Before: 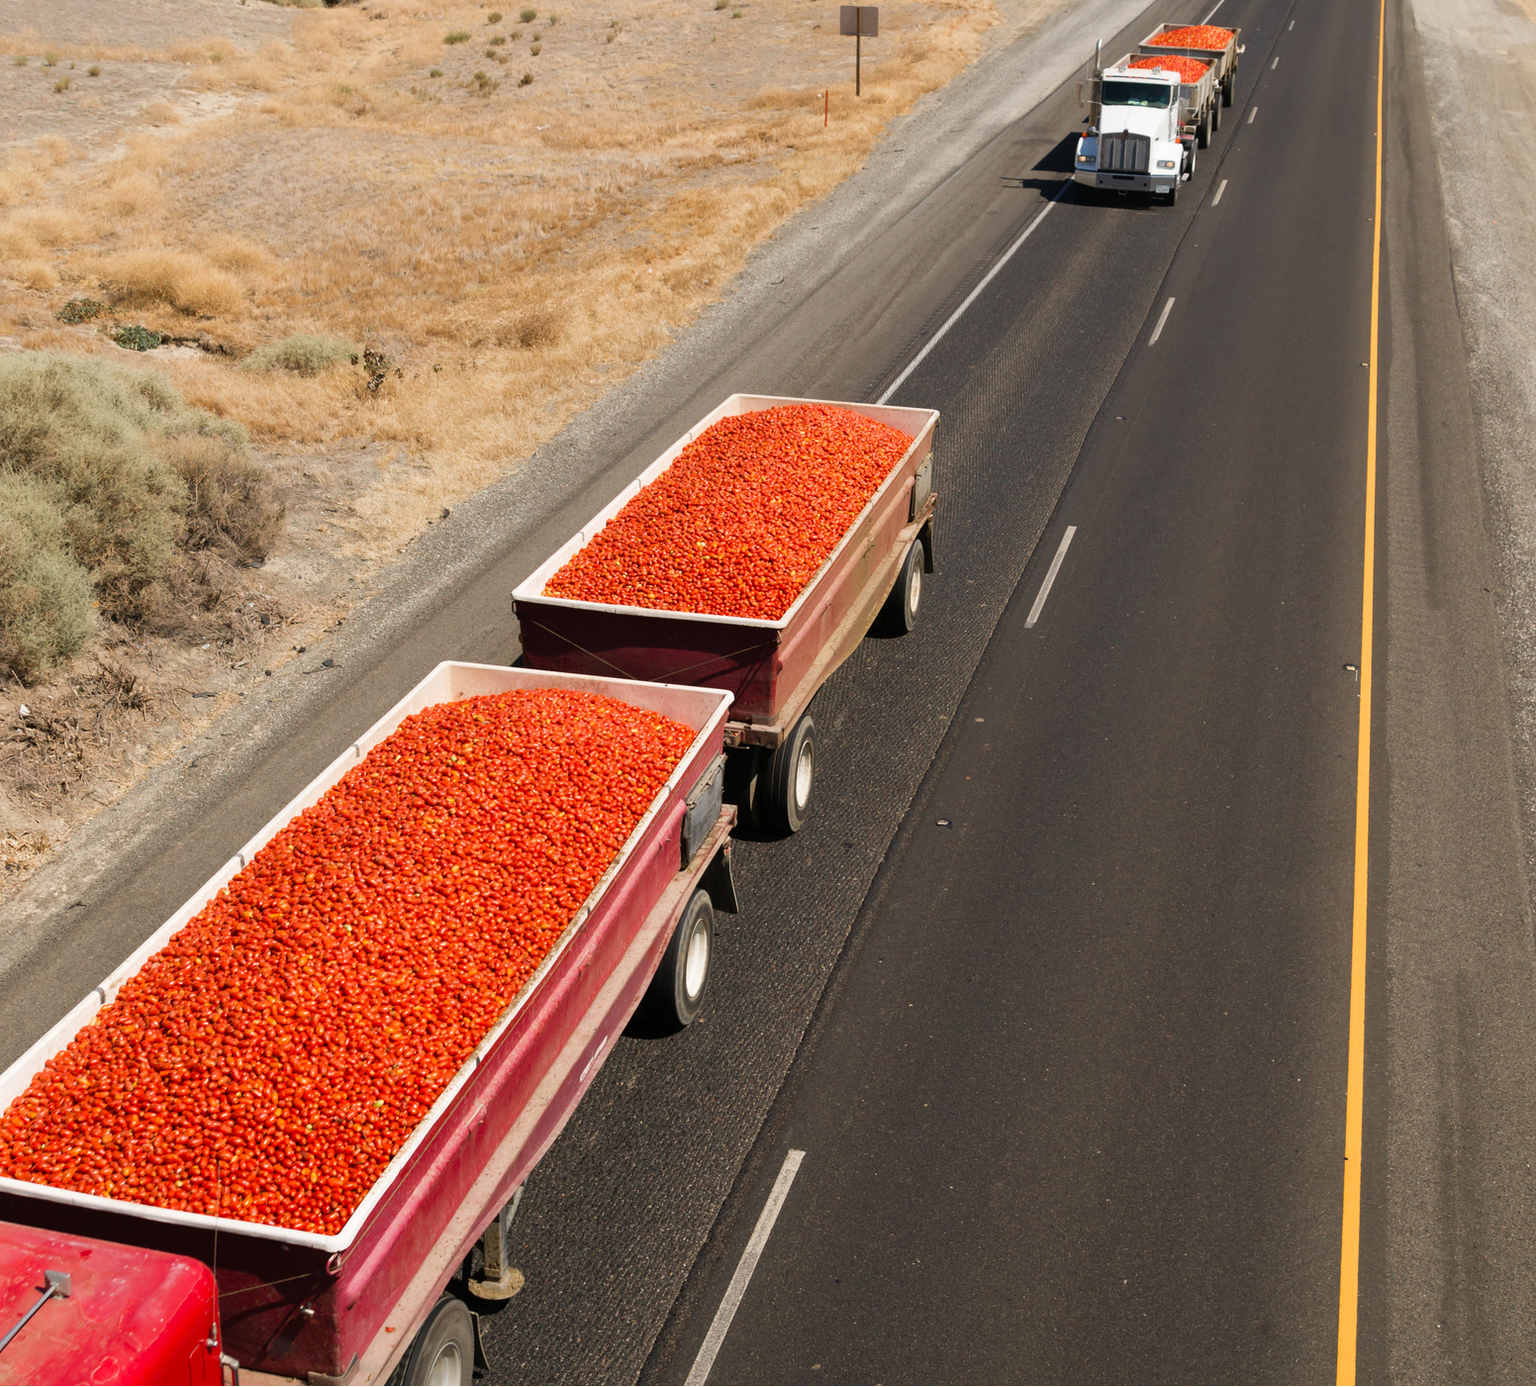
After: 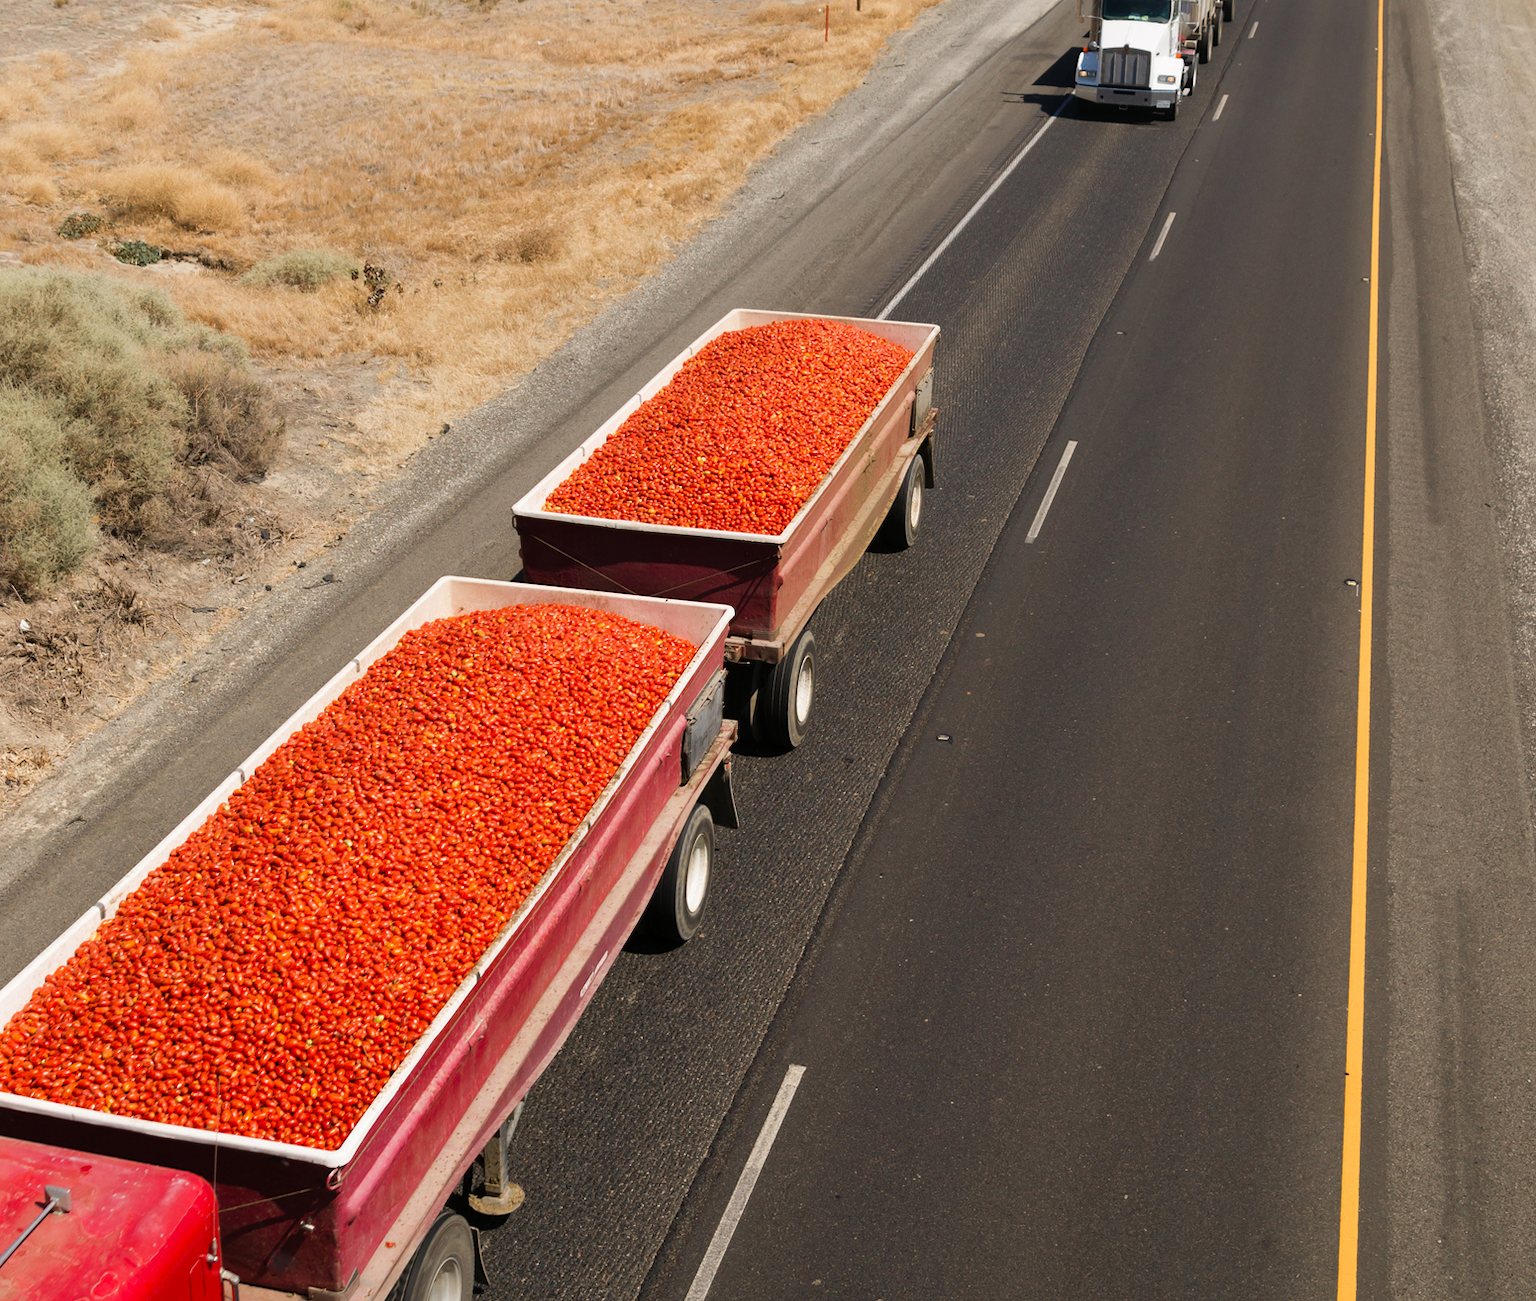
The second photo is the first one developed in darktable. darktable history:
crop and rotate: top 6.18%
